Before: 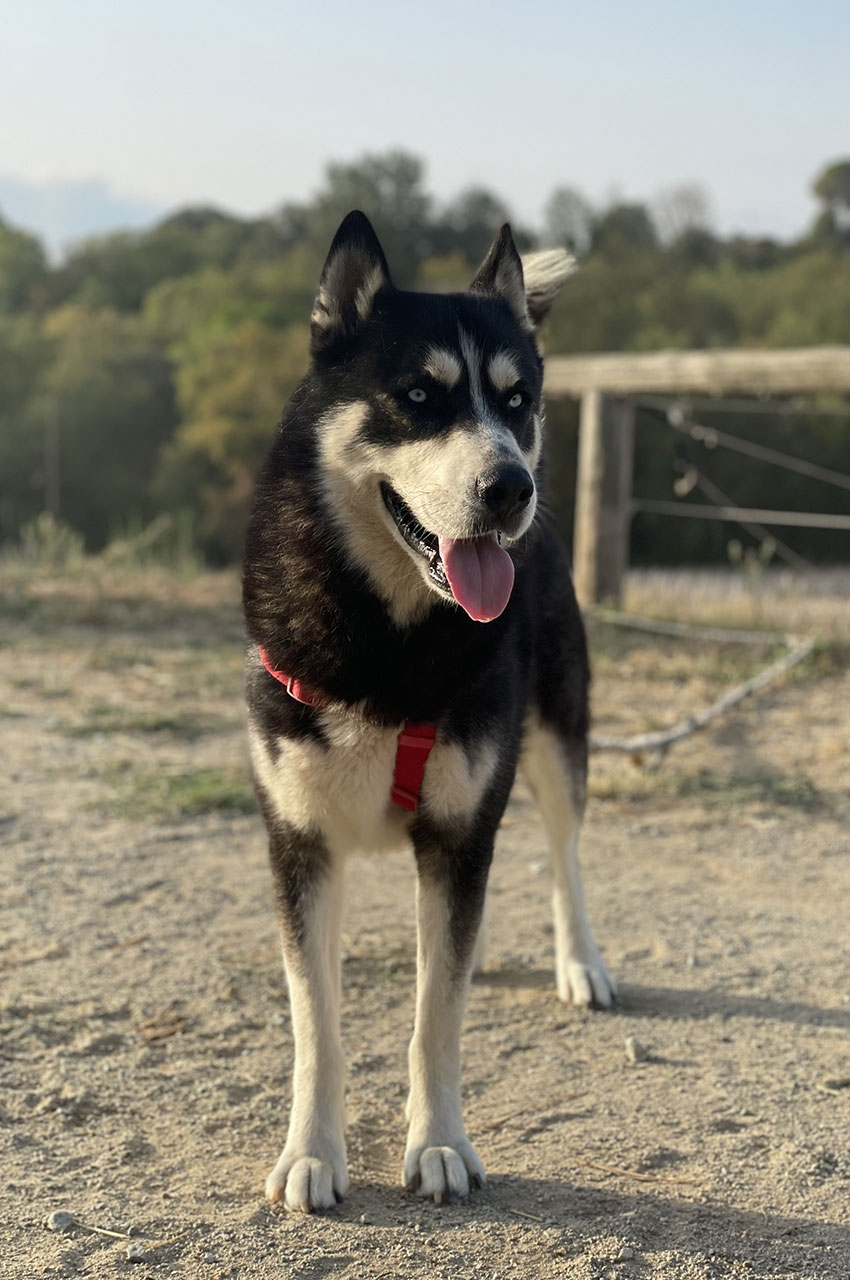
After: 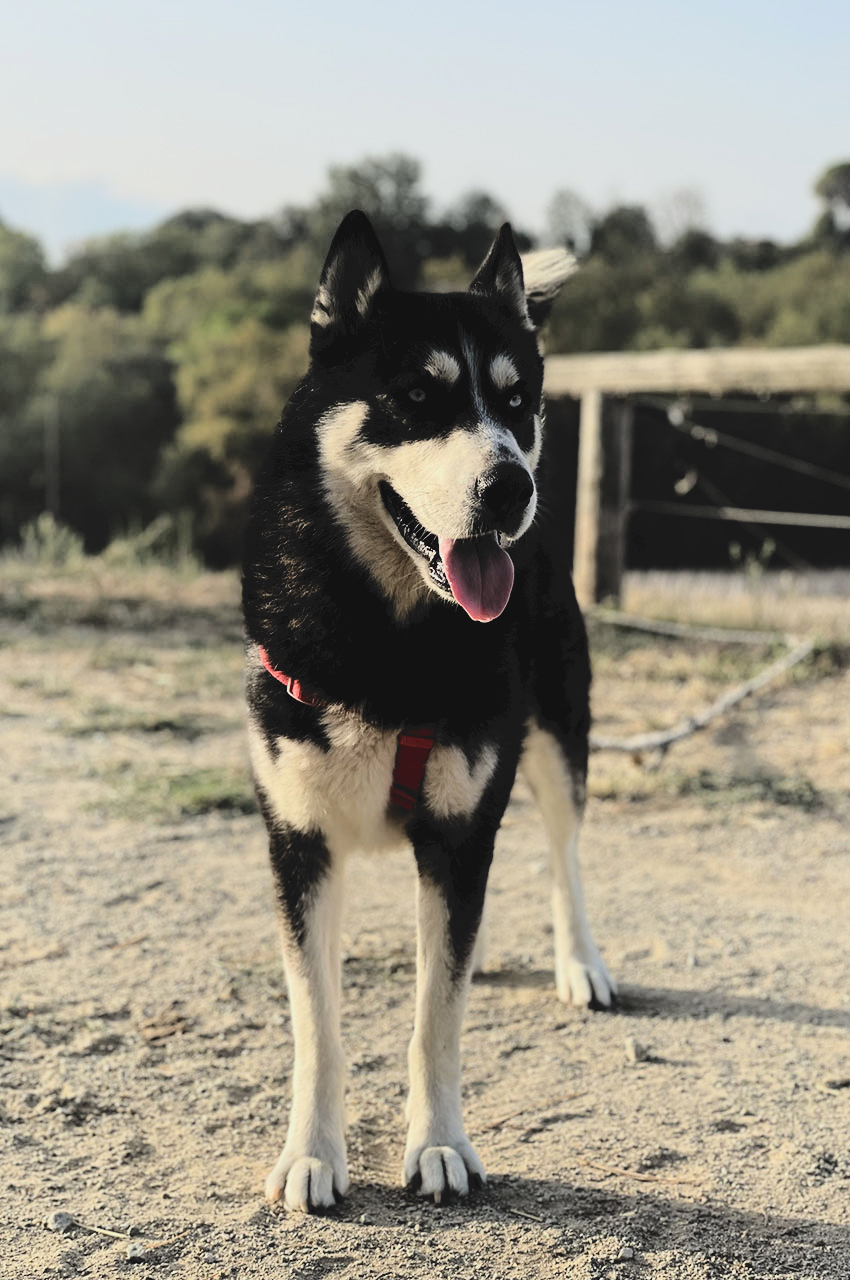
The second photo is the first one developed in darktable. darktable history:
tone curve: curves: ch0 [(0, 0) (0.003, 0.09) (0.011, 0.095) (0.025, 0.097) (0.044, 0.108) (0.069, 0.117) (0.1, 0.129) (0.136, 0.151) (0.177, 0.185) (0.224, 0.229) (0.277, 0.299) (0.335, 0.379) (0.399, 0.469) (0.468, 0.55) (0.543, 0.629) (0.623, 0.702) (0.709, 0.775) (0.801, 0.85) (0.898, 0.91) (1, 1)], color space Lab, independent channels, preserve colors none
filmic rgb: black relative exposure -5.13 EV, white relative exposure 3.52 EV, hardness 3.18, contrast 1.389, highlights saturation mix -28.51%, color science v6 (2022)
exposure: black level correction 0, exposure 0 EV, compensate highlight preservation false
